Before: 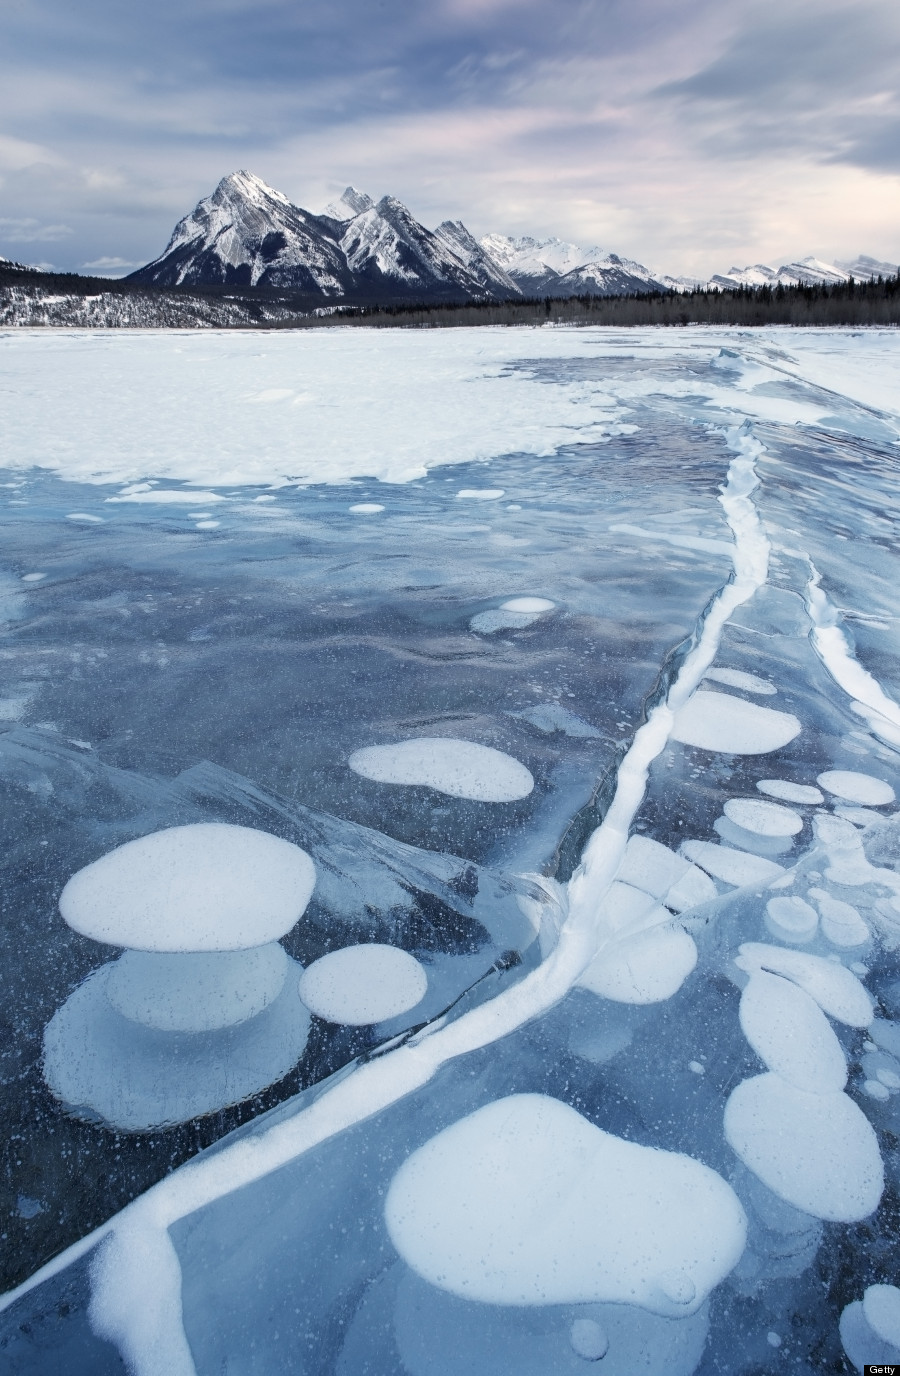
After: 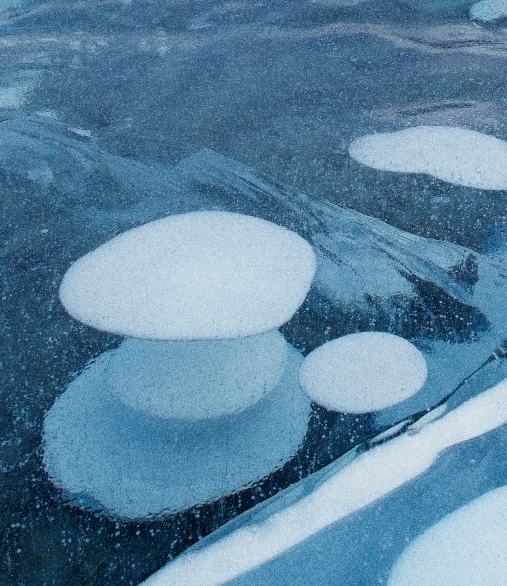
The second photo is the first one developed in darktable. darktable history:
crop: top 44.483%, right 43.593%, bottom 12.892%
grain: coarseness 0.09 ISO, strength 40%
